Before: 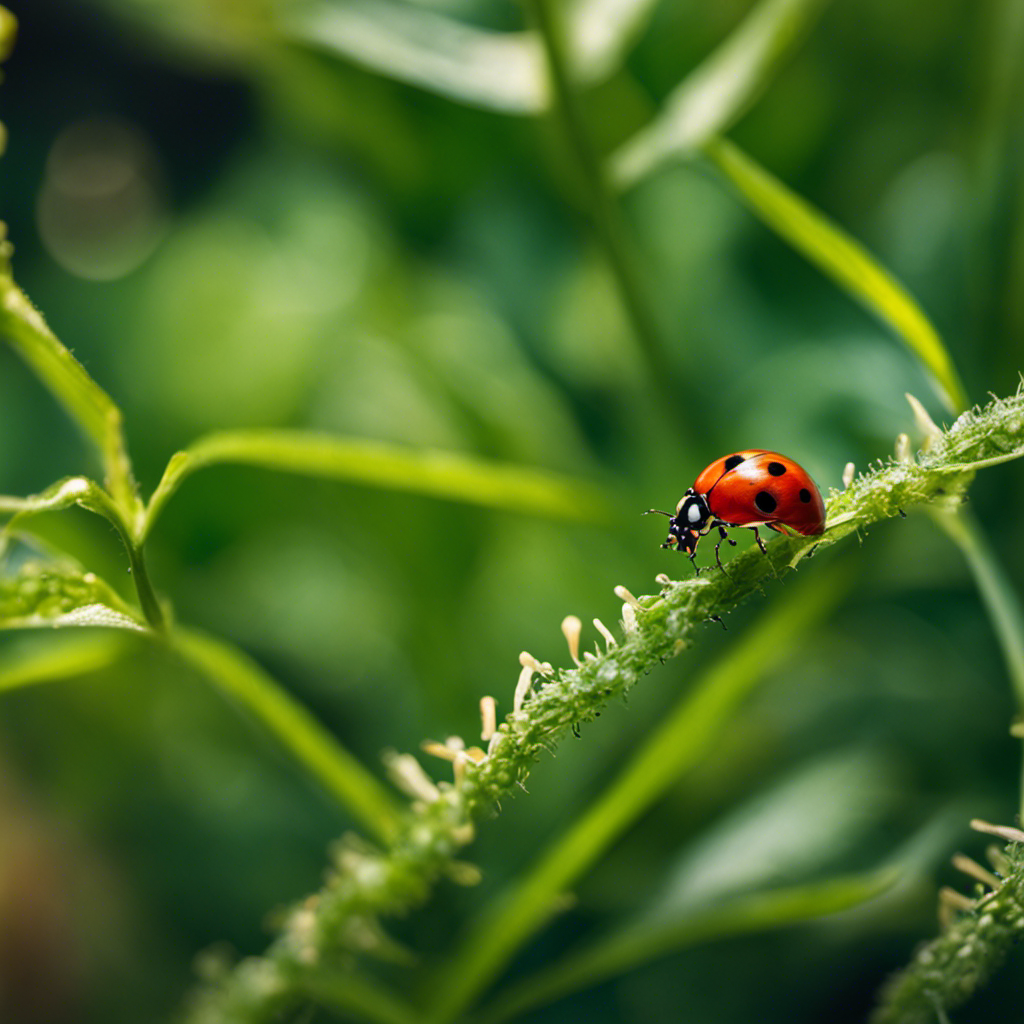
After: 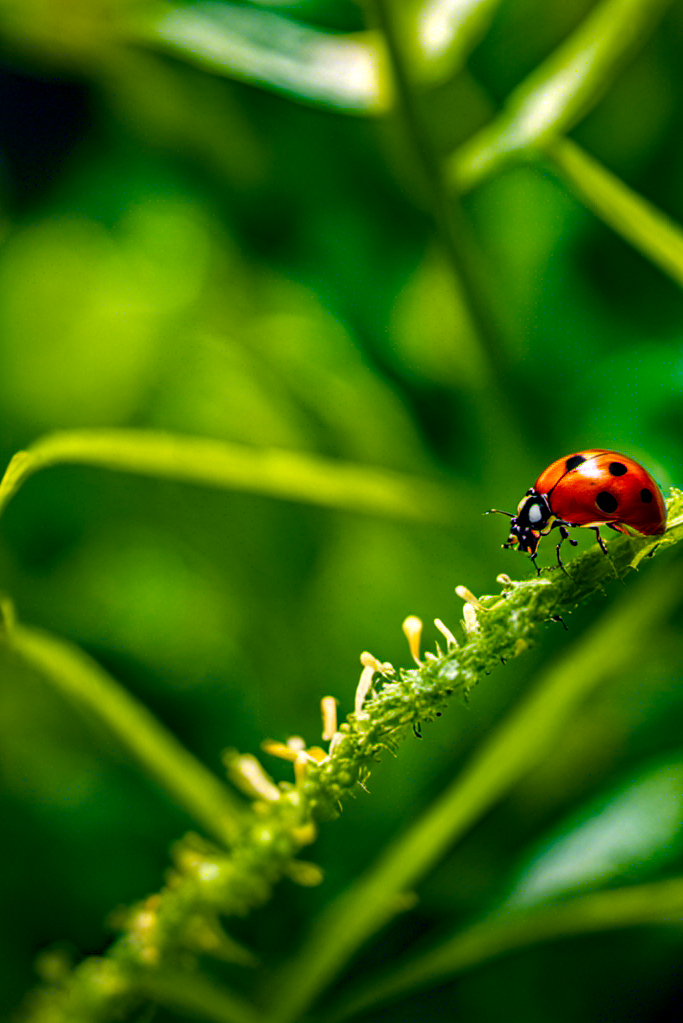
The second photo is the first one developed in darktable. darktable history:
haze removal: strength 0.501, distance 0.427, compatibility mode true, adaptive false
crop and rotate: left 15.574%, right 17.693%
local contrast: detail 130%
color balance rgb: linear chroma grading › shadows -29.305%, linear chroma grading › global chroma 34.717%, perceptual saturation grading › global saturation 20.133%, perceptual saturation grading › highlights -19.77%, perceptual saturation grading › shadows 29.872%, global vibrance 30.424%
